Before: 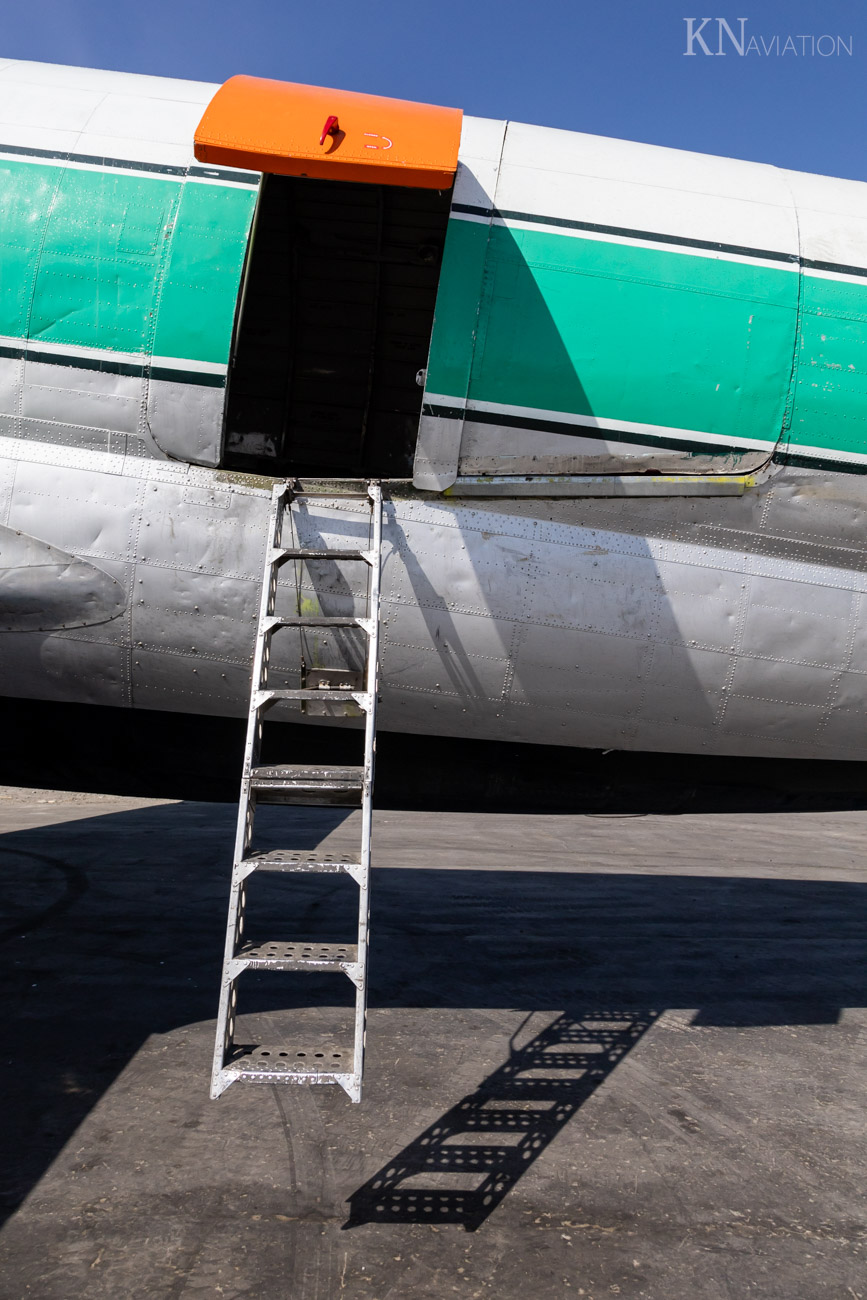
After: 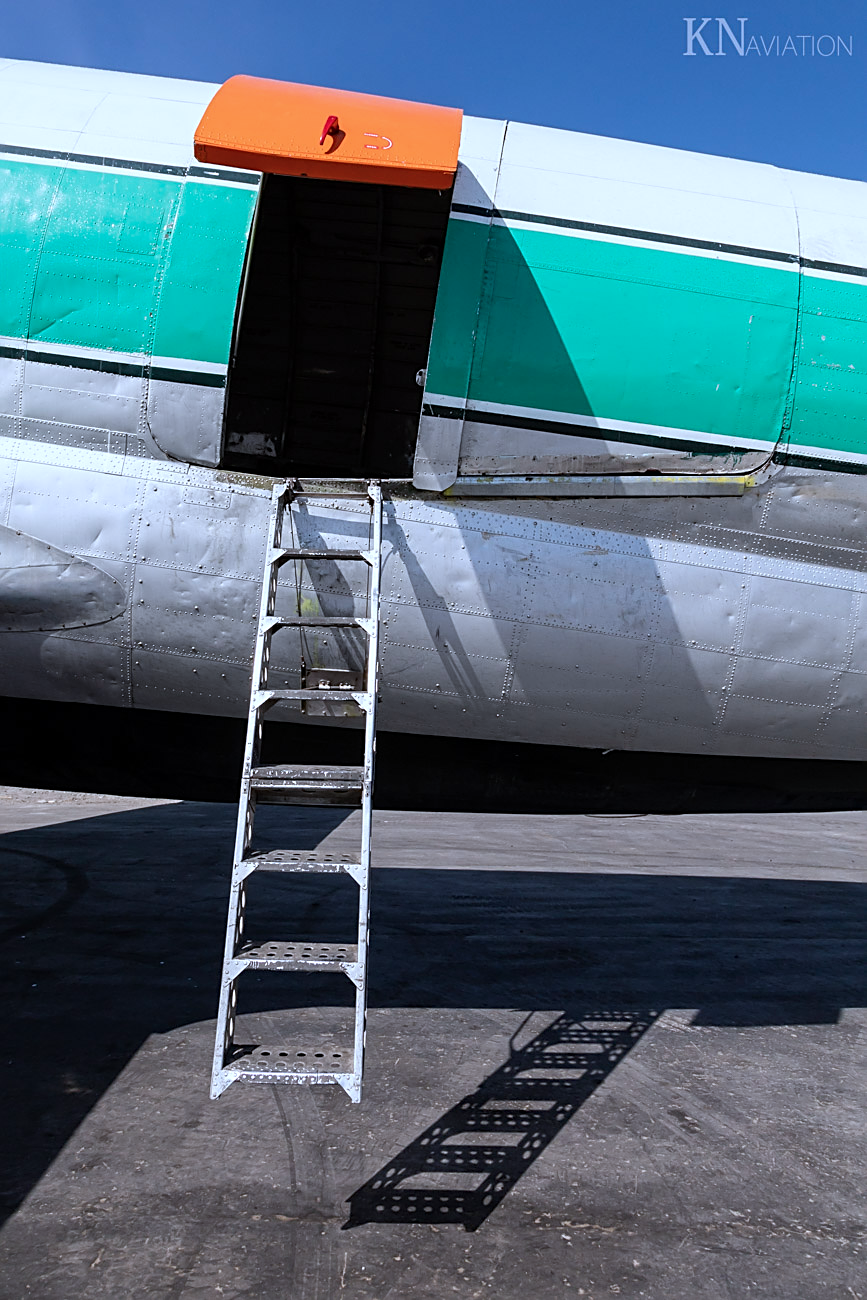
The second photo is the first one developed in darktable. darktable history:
sharpen: on, module defaults
color correction: highlights a* -2.24, highlights b* -18.1
